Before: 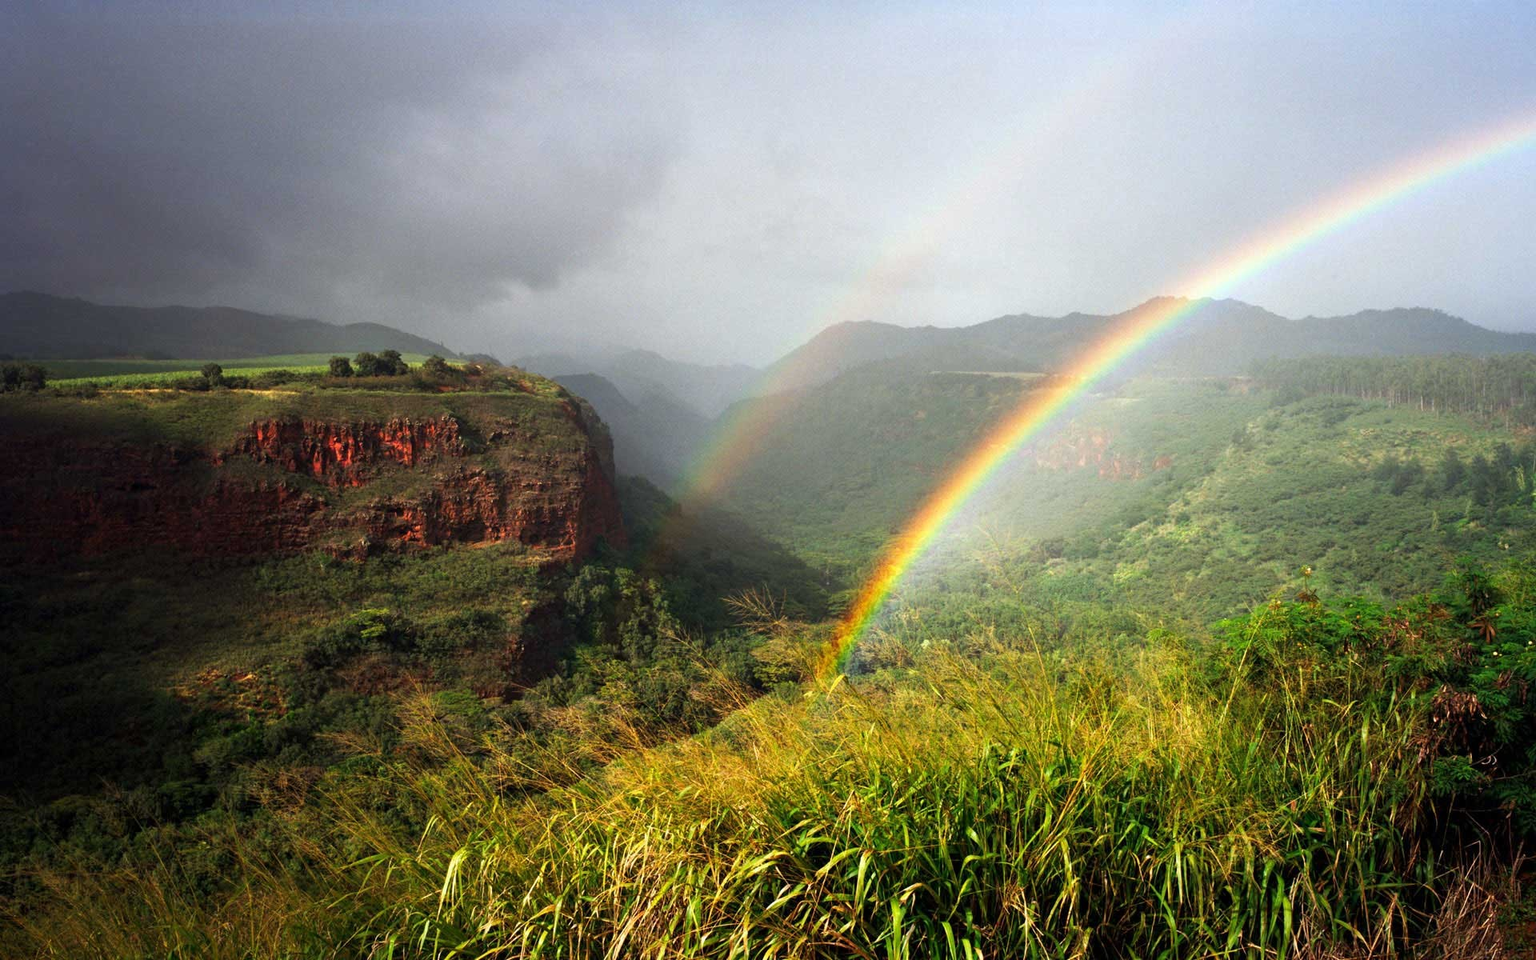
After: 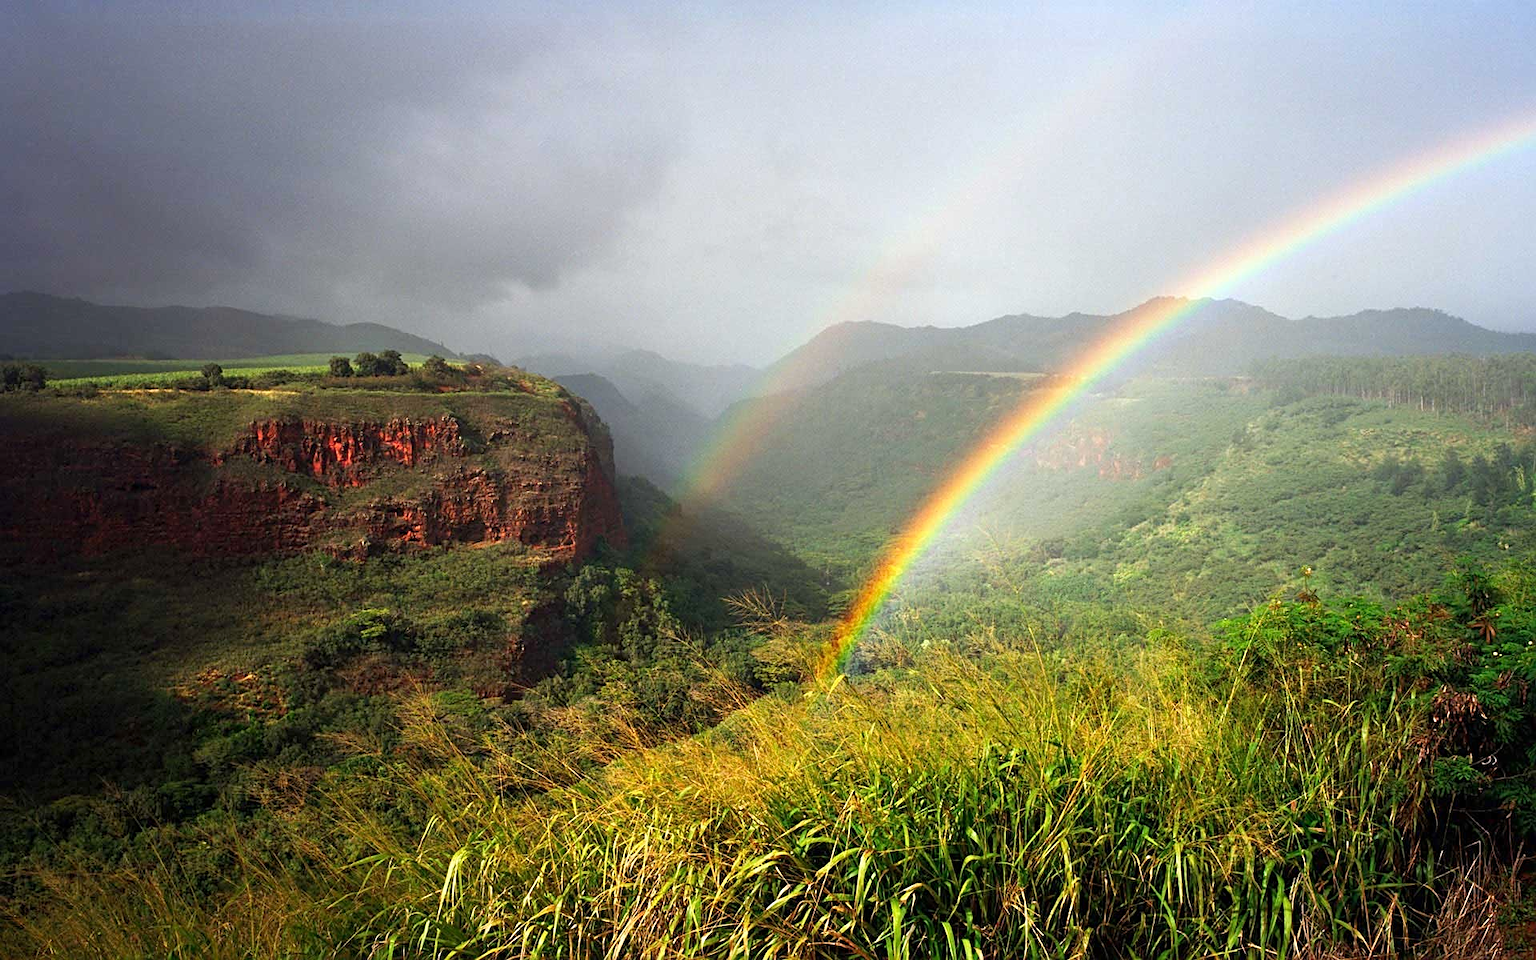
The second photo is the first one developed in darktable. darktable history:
sharpen: on, module defaults
levels: levels [0, 0.478, 1]
